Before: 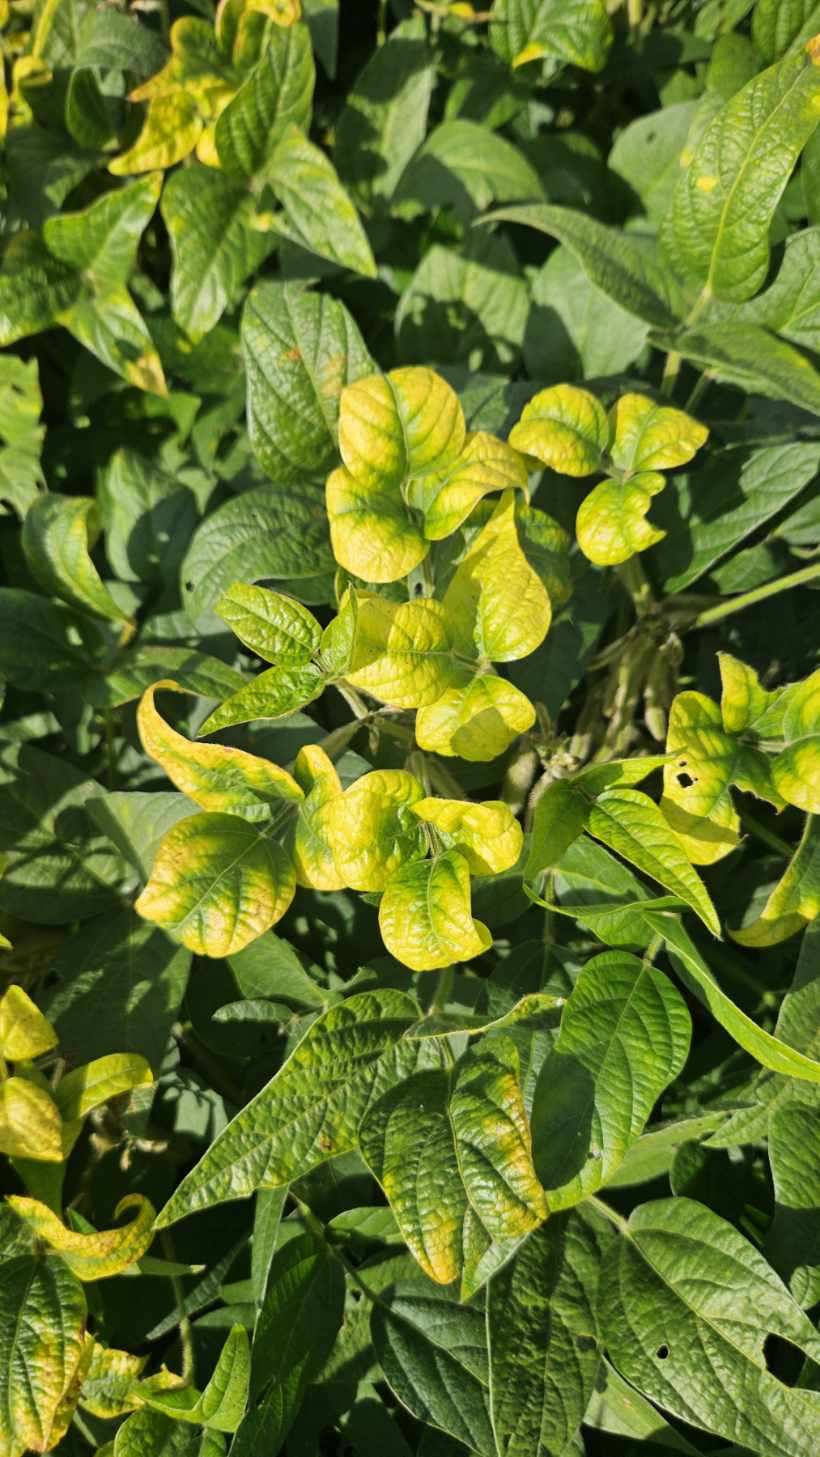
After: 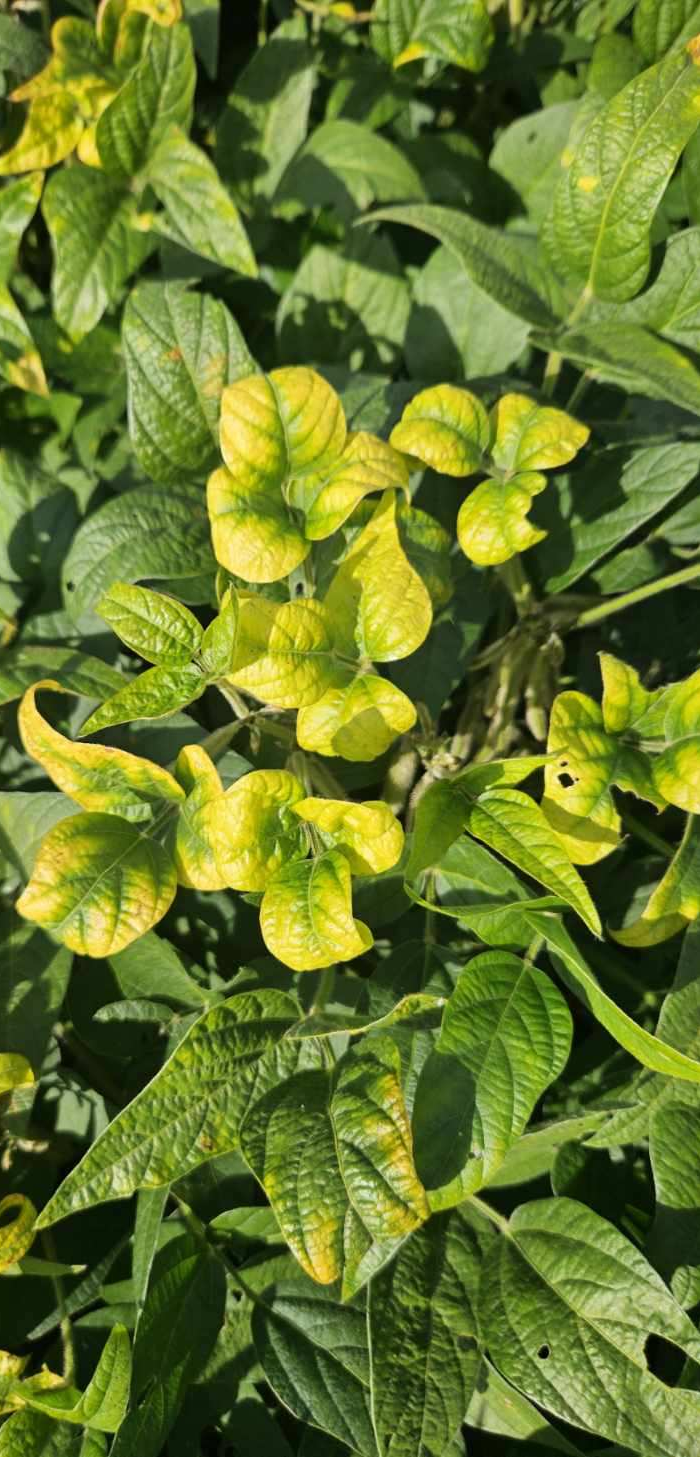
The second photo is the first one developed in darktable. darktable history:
crop and rotate: left 14.566%
